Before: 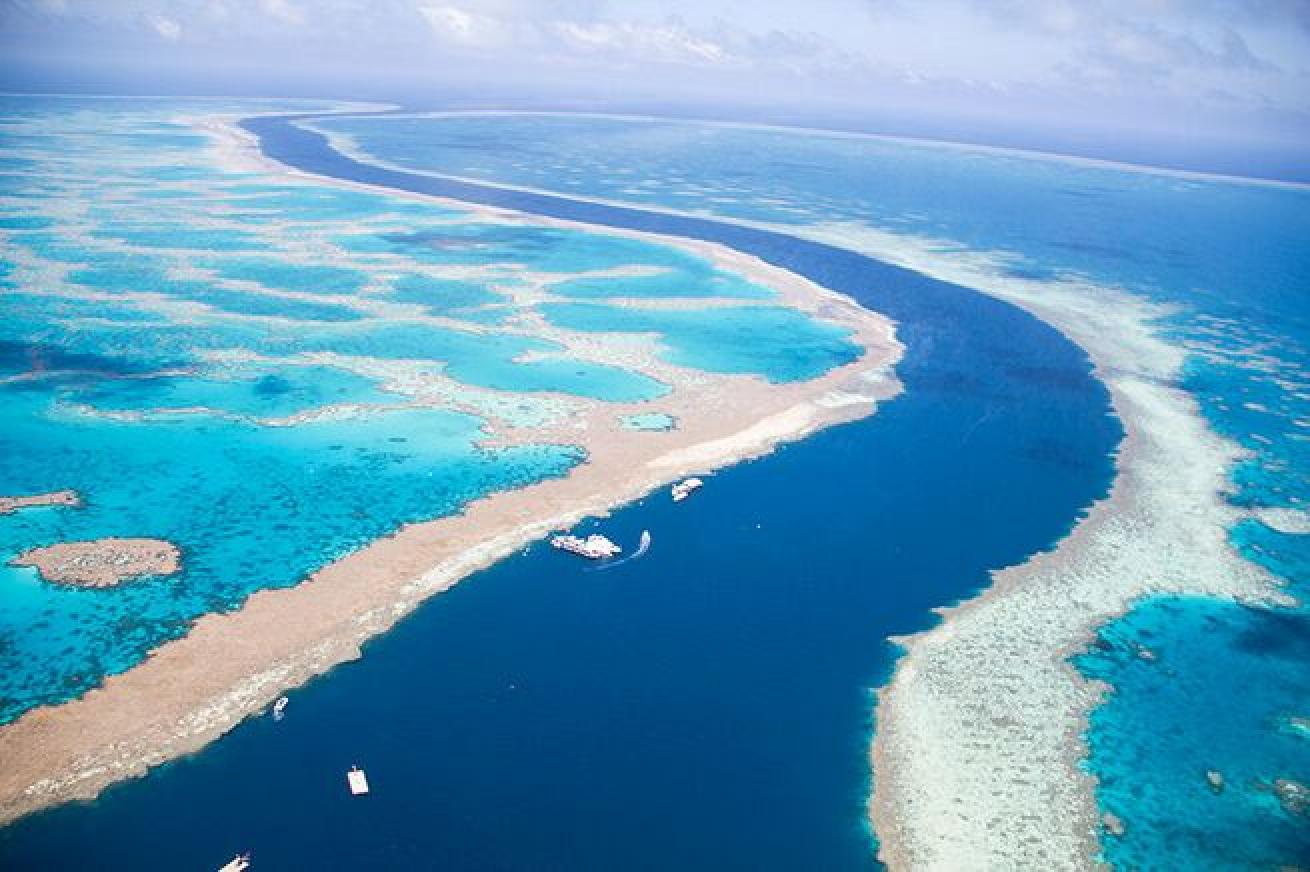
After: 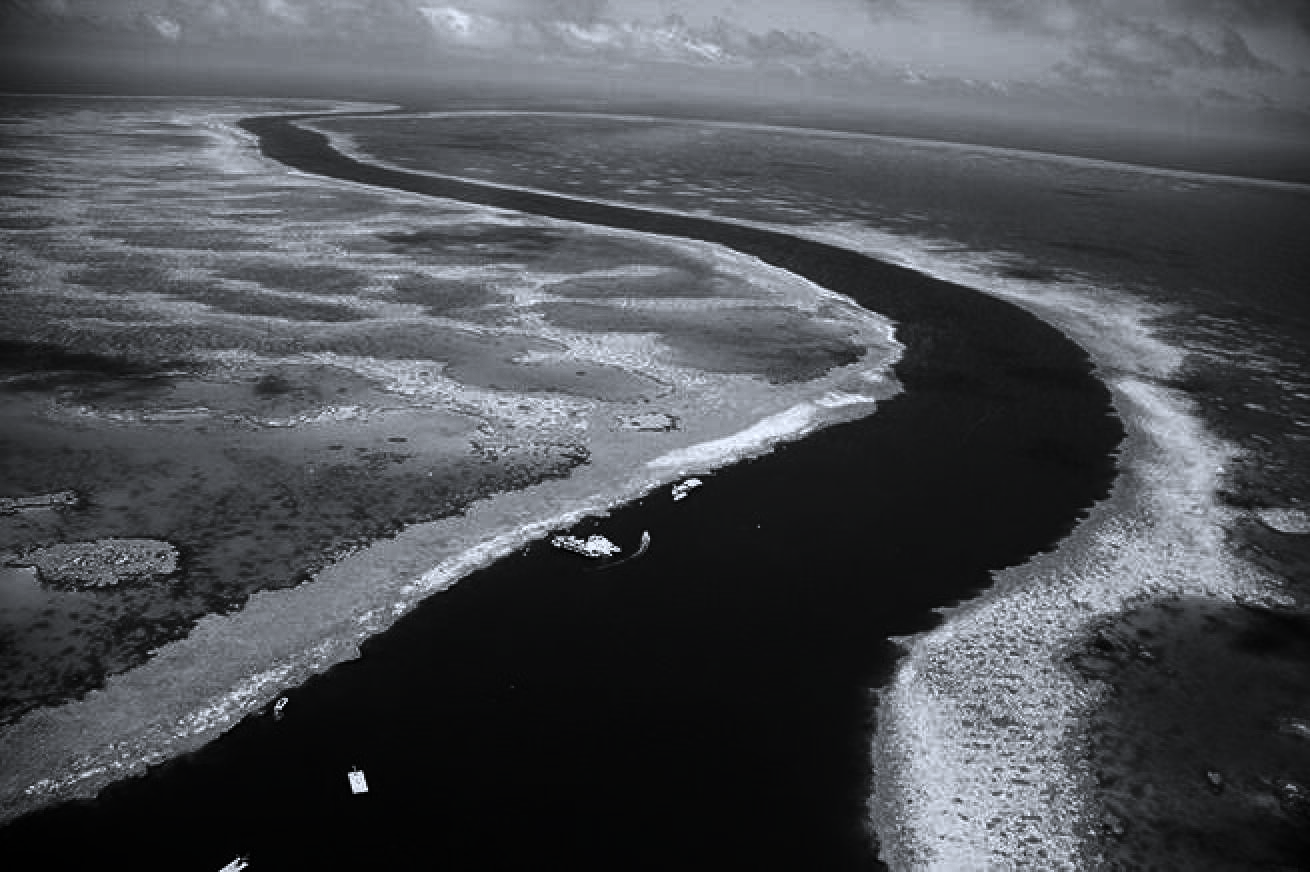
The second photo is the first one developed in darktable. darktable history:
contrast brightness saturation: contrast 0.02, brightness -1, saturation -1
color correction: highlights a* -0.772, highlights b* -8.92
